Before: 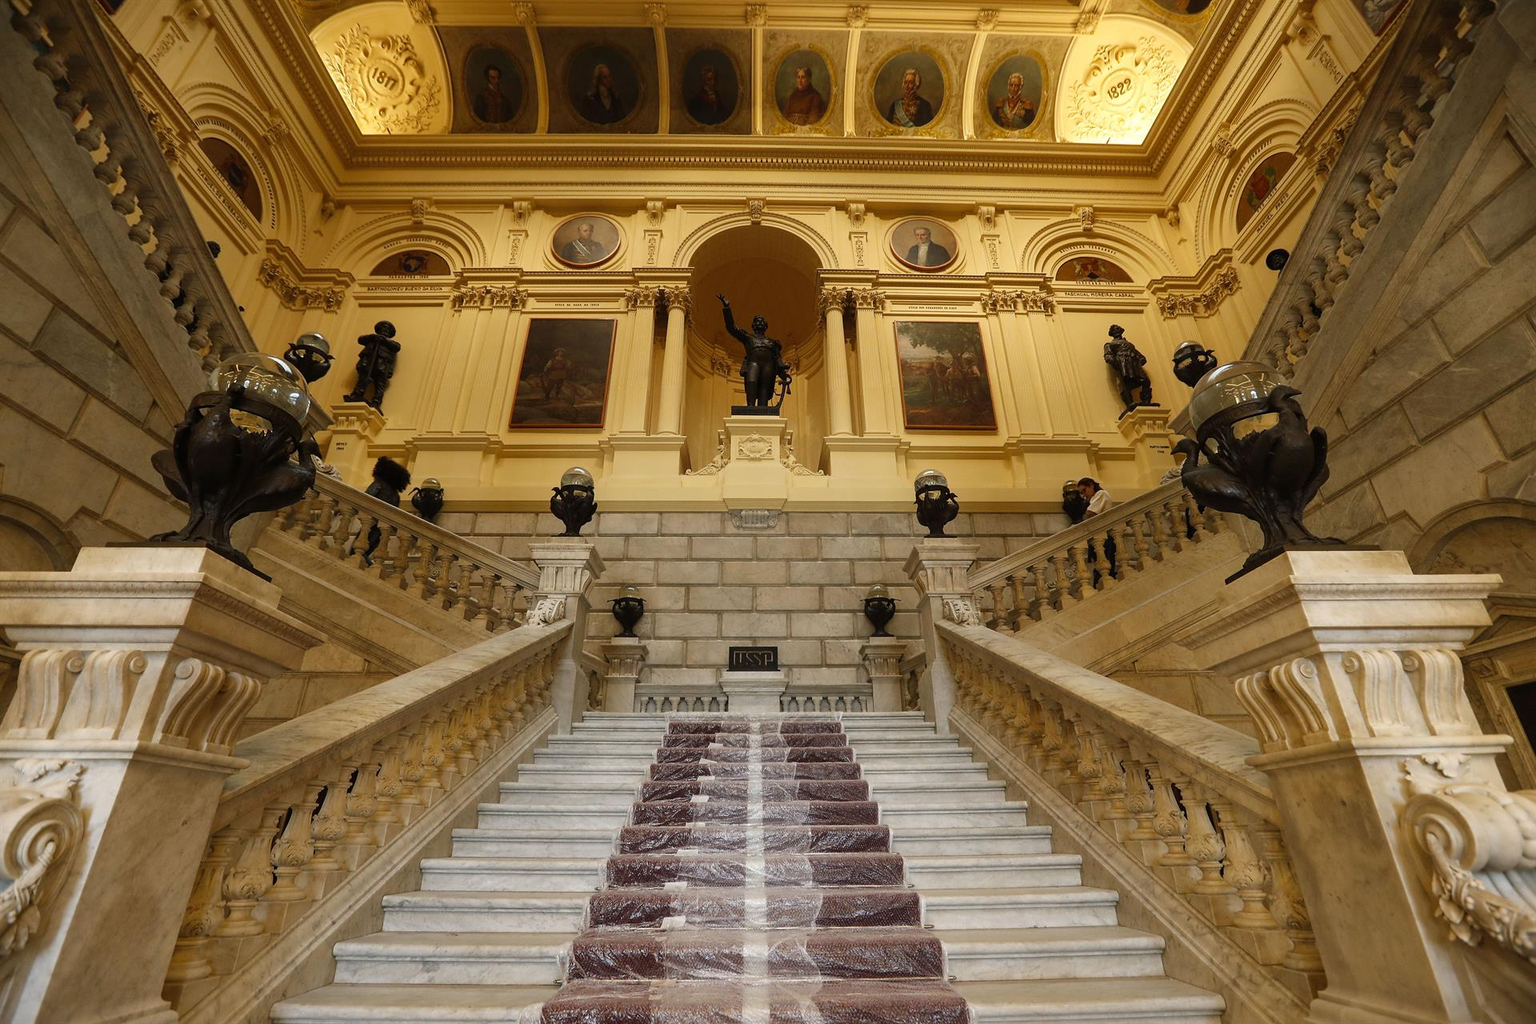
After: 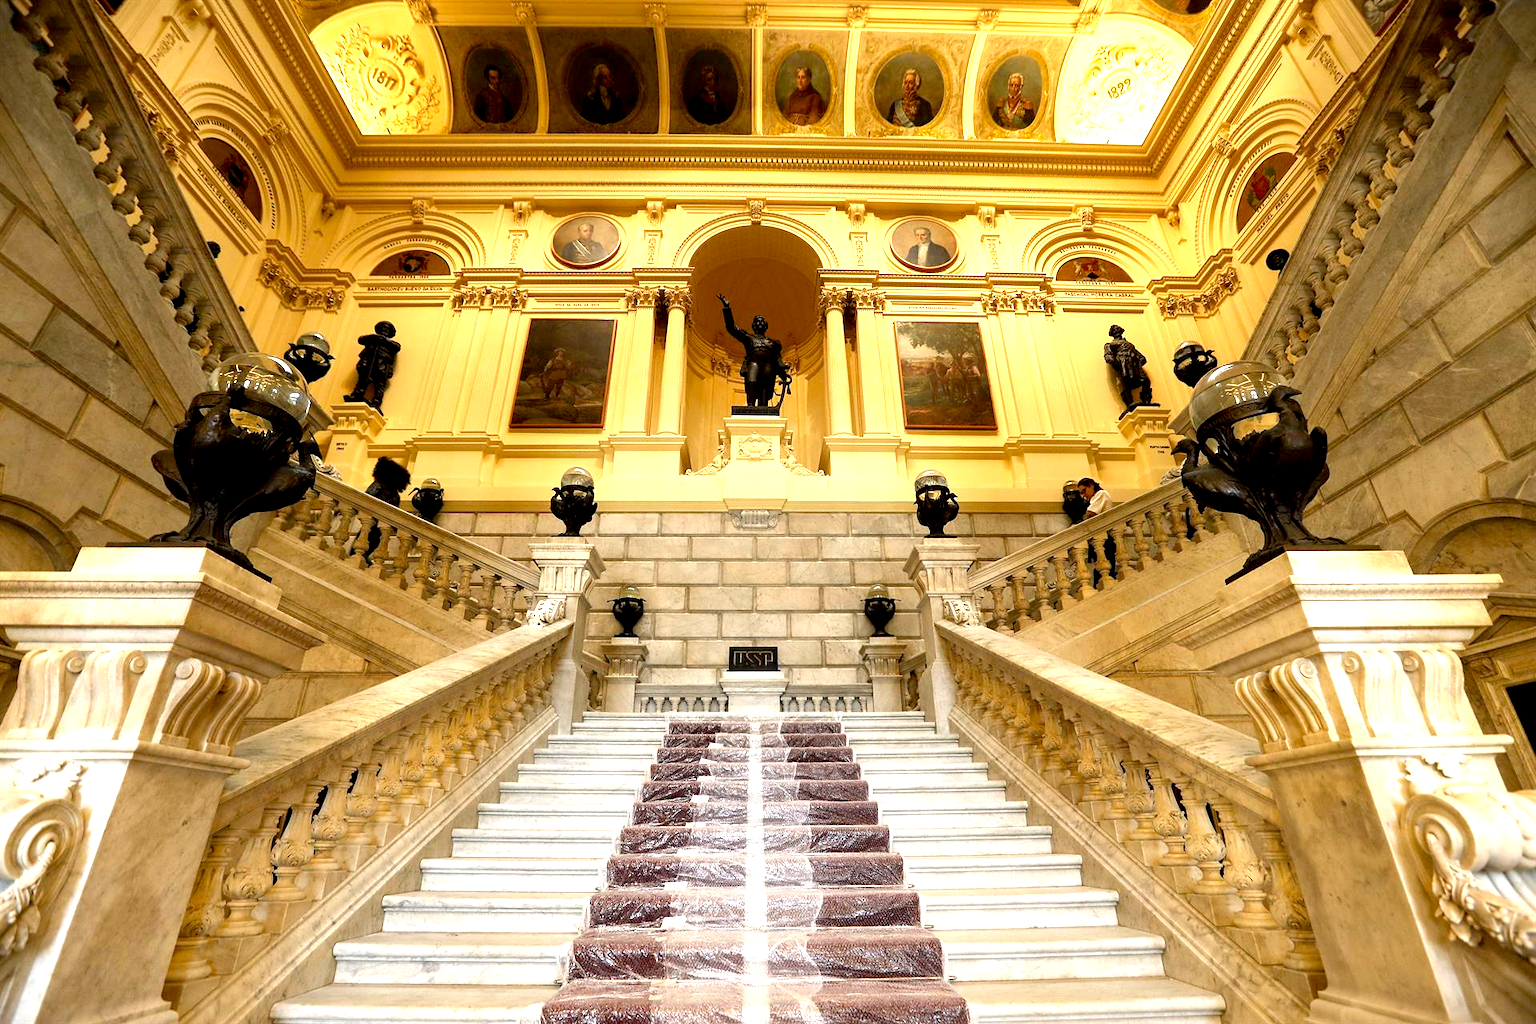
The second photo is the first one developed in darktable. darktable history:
exposure: black level correction 0.008, exposure 0.98 EV, compensate highlight preservation false
tone equalizer: -8 EV -0.413 EV, -7 EV -0.359 EV, -6 EV -0.305 EV, -5 EV -0.215 EV, -3 EV 0.22 EV, -2 EV 0.358 EV, -1 EV 0.401 EV, +0 EV 0.401 EV
